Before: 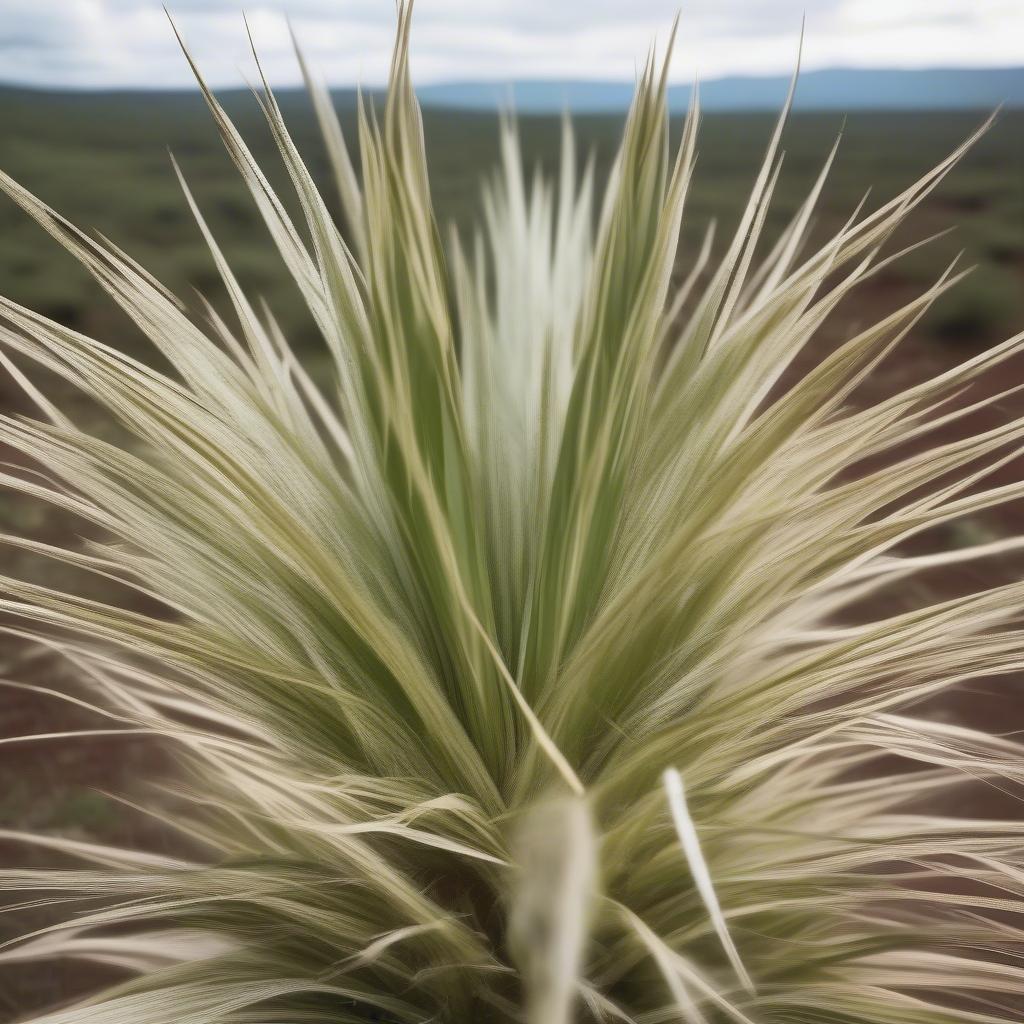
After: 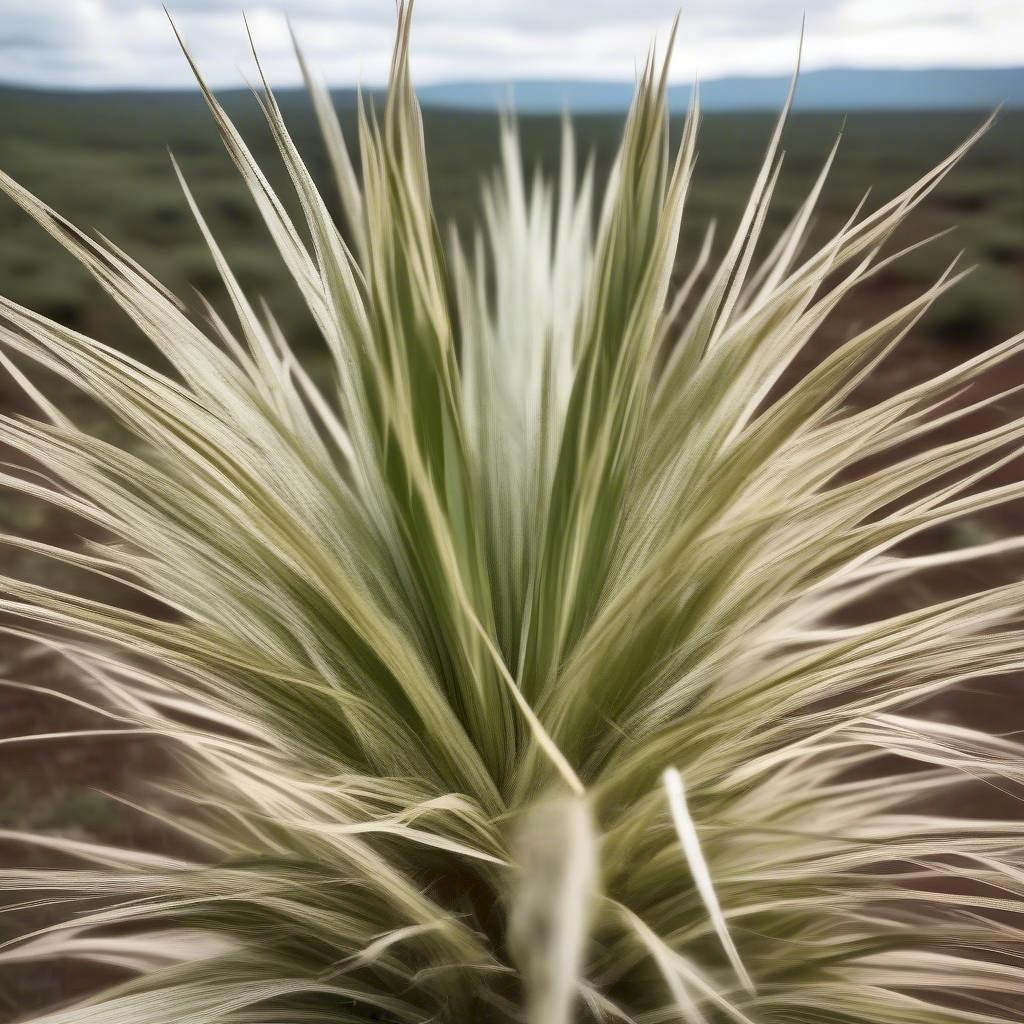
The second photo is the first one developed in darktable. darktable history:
local contrast: mode bilateral grid, contrast 20, coarseness 50, detail 161%, midtone range 0.2
